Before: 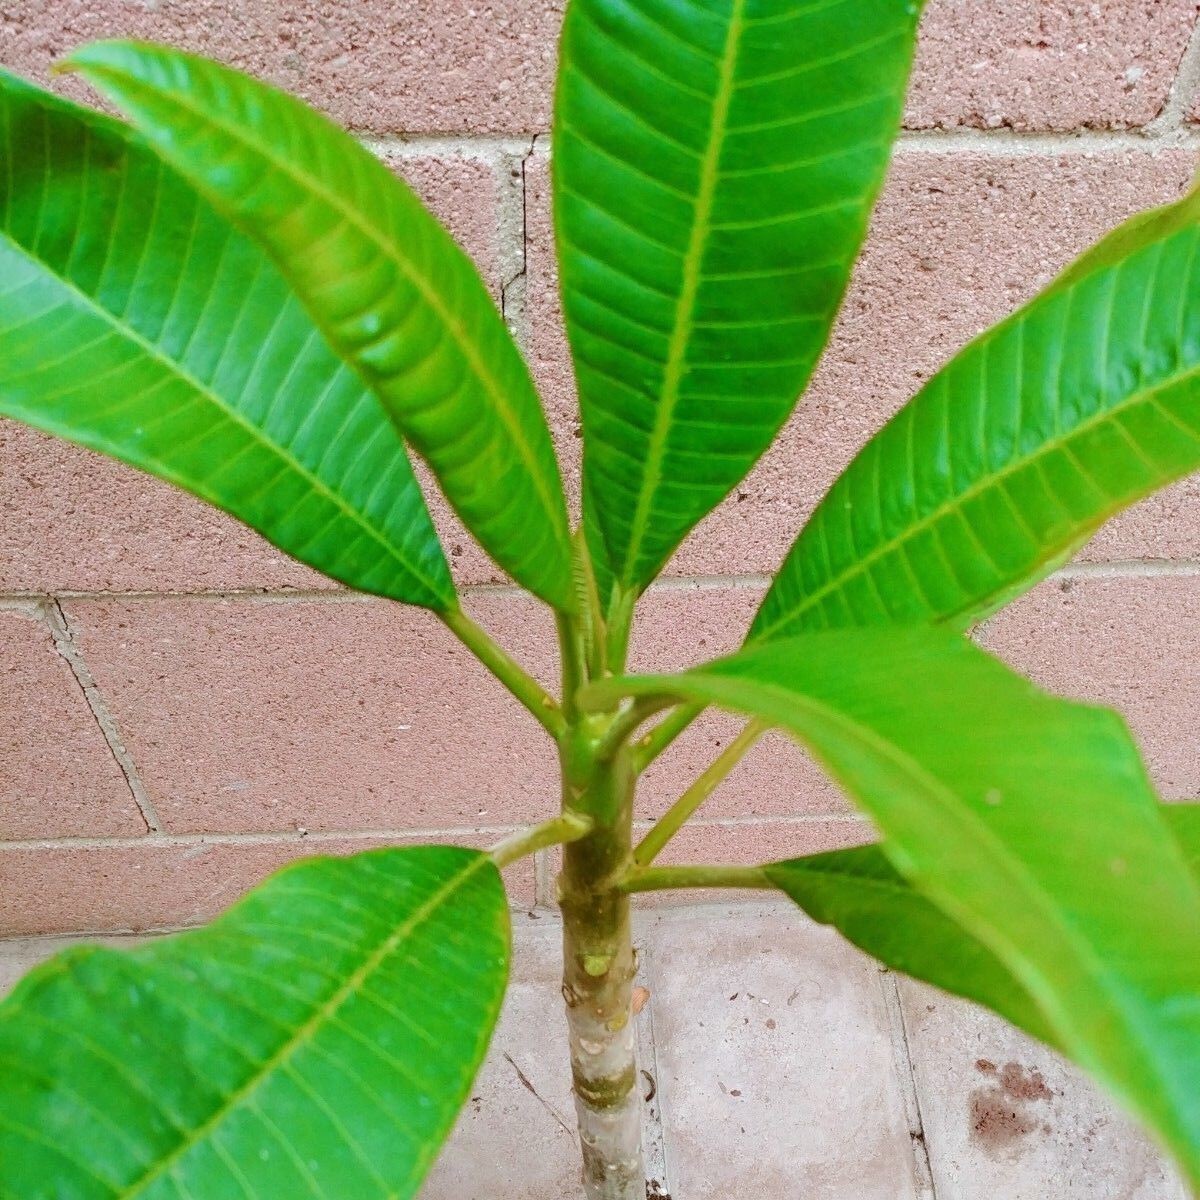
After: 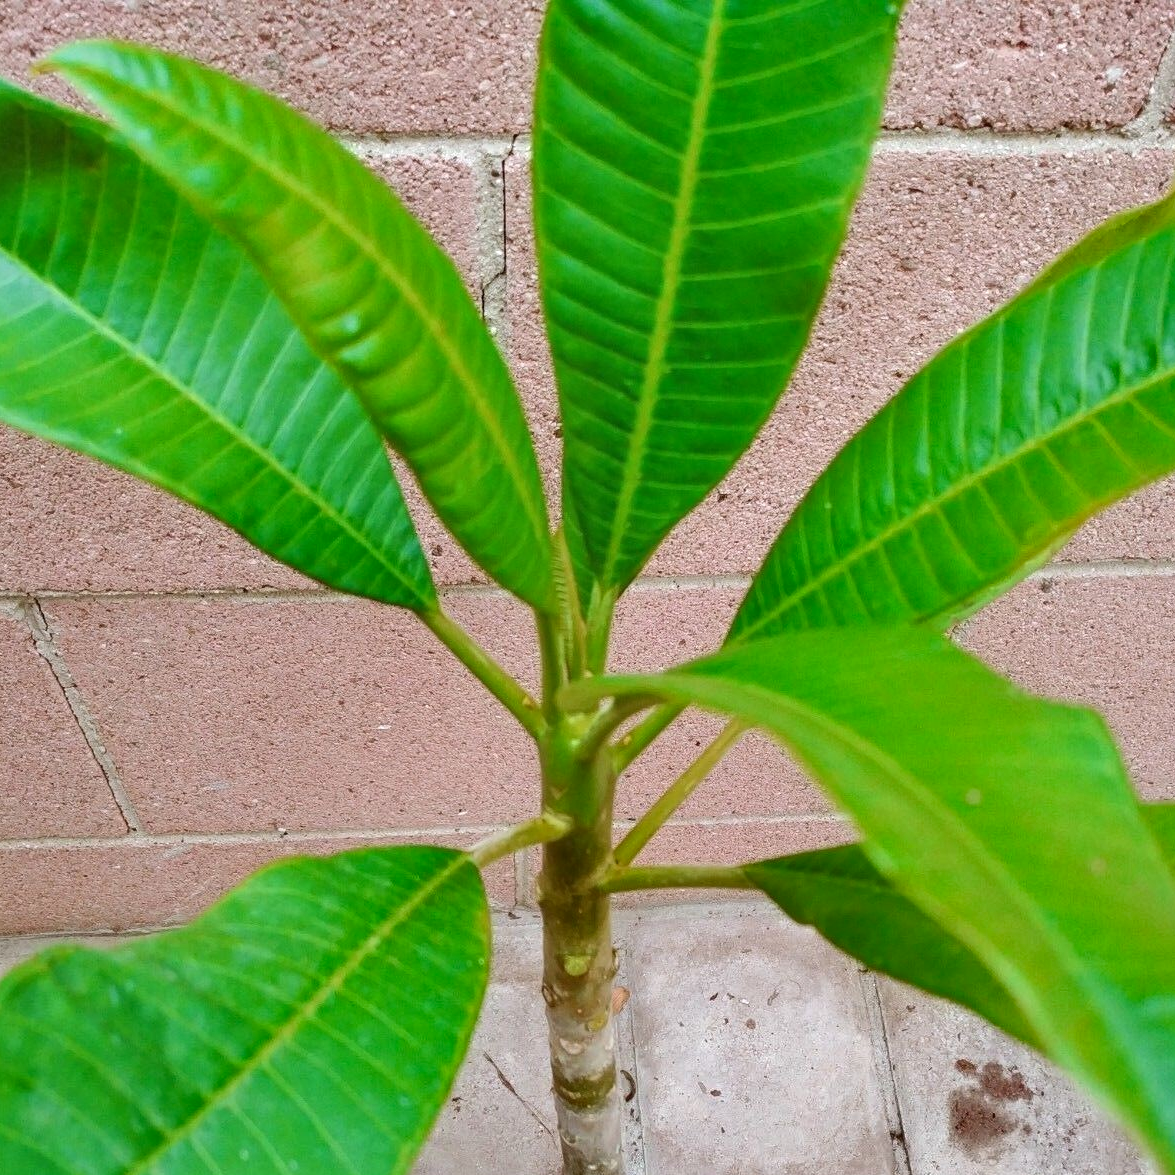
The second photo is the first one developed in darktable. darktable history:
crop: left 1.743%, right 0.268%, bottom 2.011%
shadows and highlights: radius 171.16, shadows 27, white point adjustment 3.13, highlights -67.95, soften with gaussian
